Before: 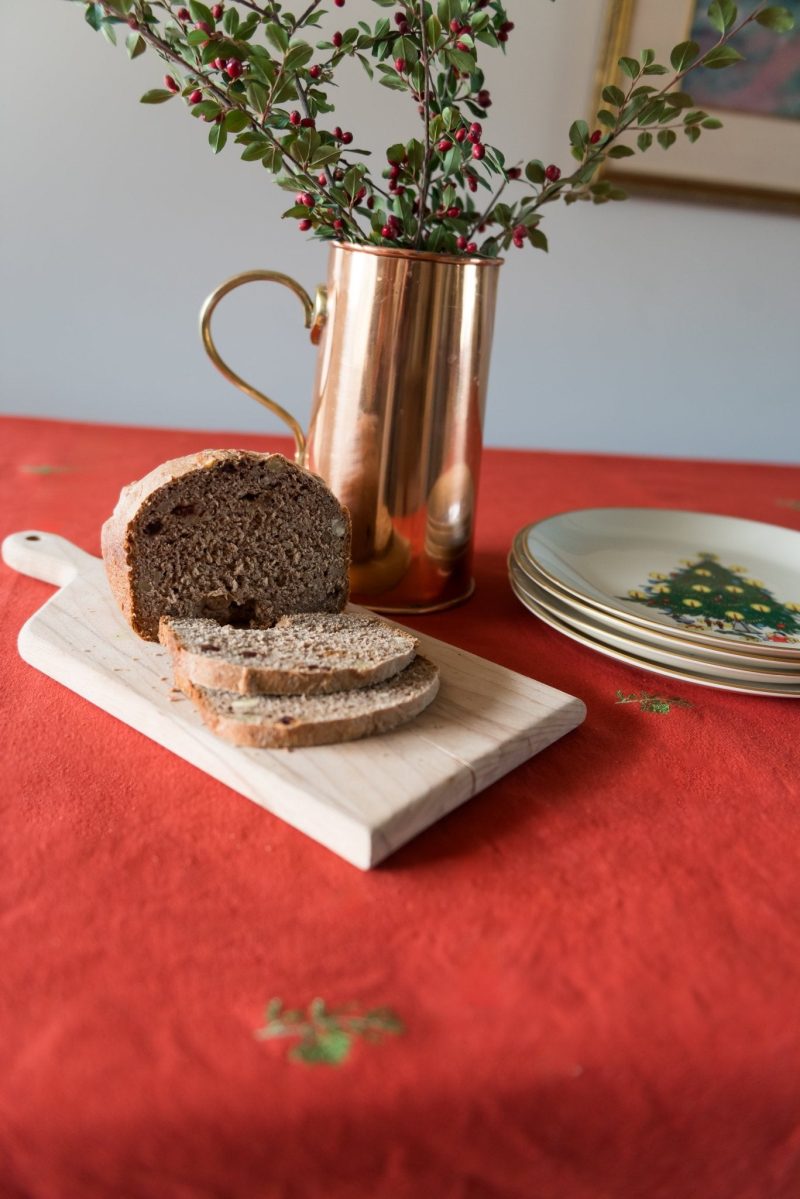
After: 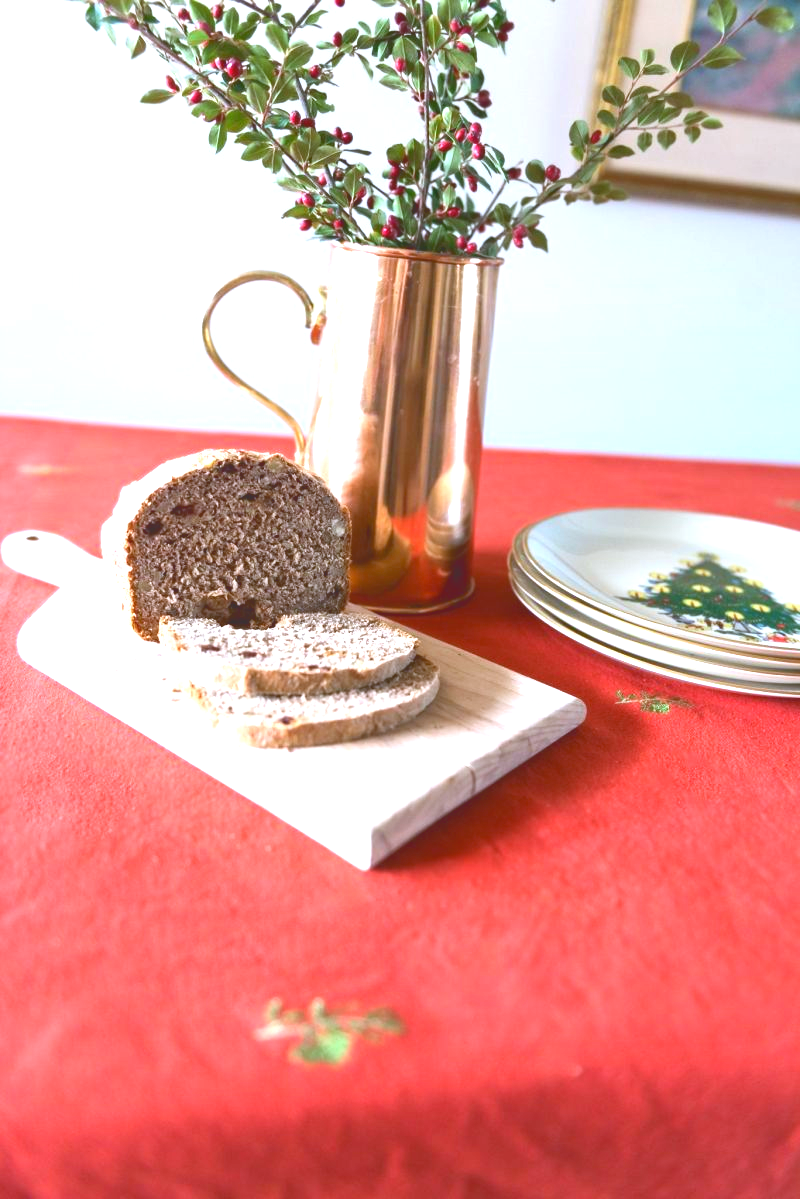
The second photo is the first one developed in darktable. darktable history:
color balance: output saturation 98.5%
white balance: red 0.948, green 1.02, blue 1.176
tone curve: curves: ch0 [(0, 0.211) (0.15, 0.25) (1, 0.953)], color space Lab, independent channels, preserve colors none
exposure: black level correction 0.001, exposure 1.646 EV, compensate exposure bias true, compensate highlight preservation false
